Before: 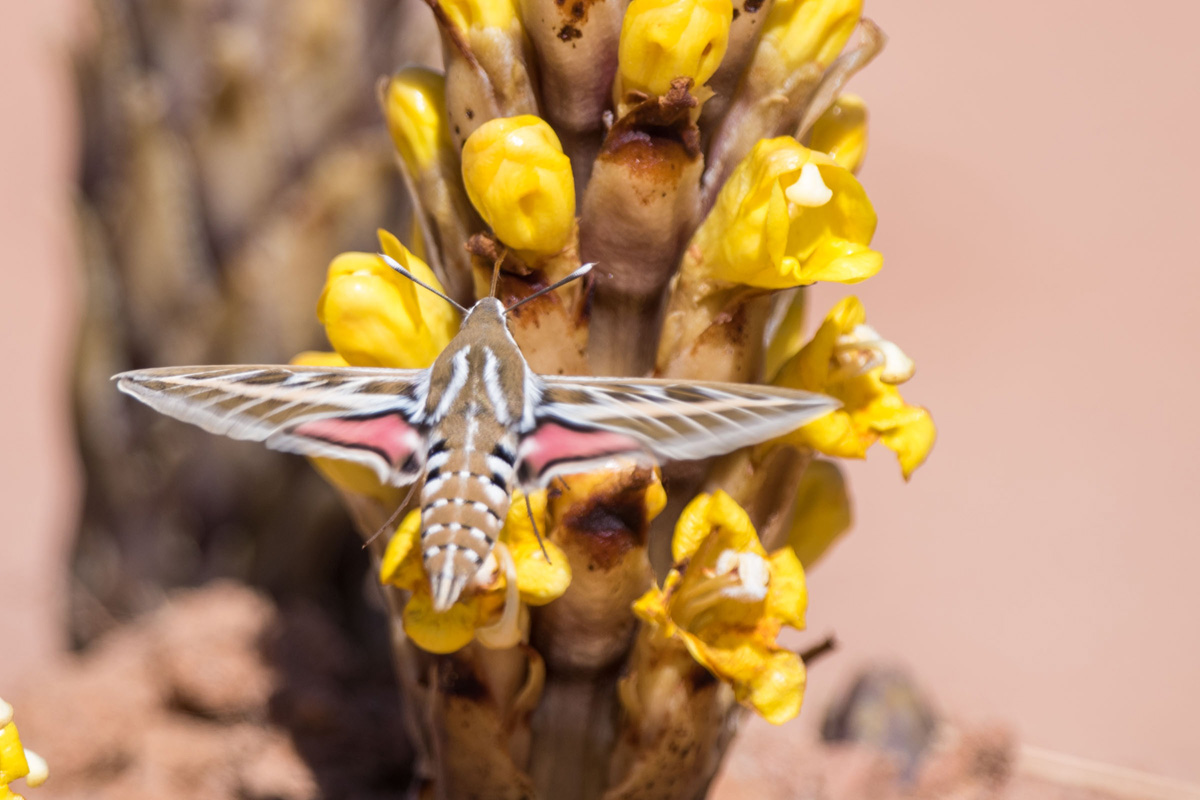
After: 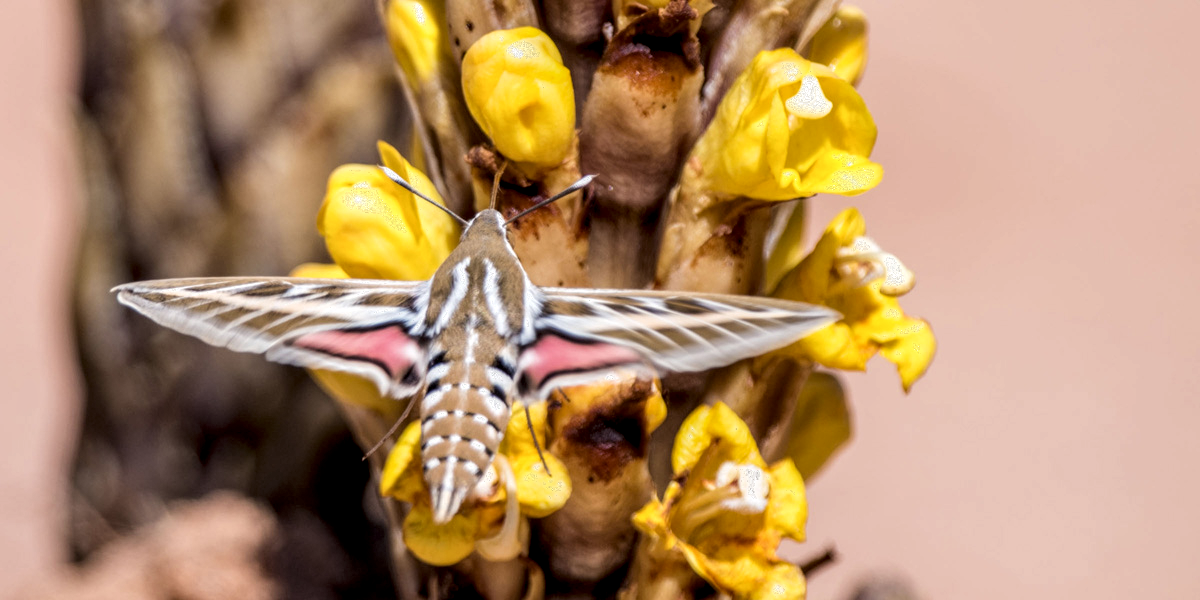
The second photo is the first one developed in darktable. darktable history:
exposure: black level correction 0.001, exposure 0.016 EV, compensate highlight preservation false
filmic rgb: middle gray luminance 18.27%, black relative exposure -11.47 EV, white relative exposure 2.56 EV, target black luminance 0%, hardness 8.45, latitude 98.37%, contrast 1.079, shadows ↔ highlights balance 0.598%
local contrast: highlights 21%, detail 150%
crop: top 11.032%, bottom 13.896%
